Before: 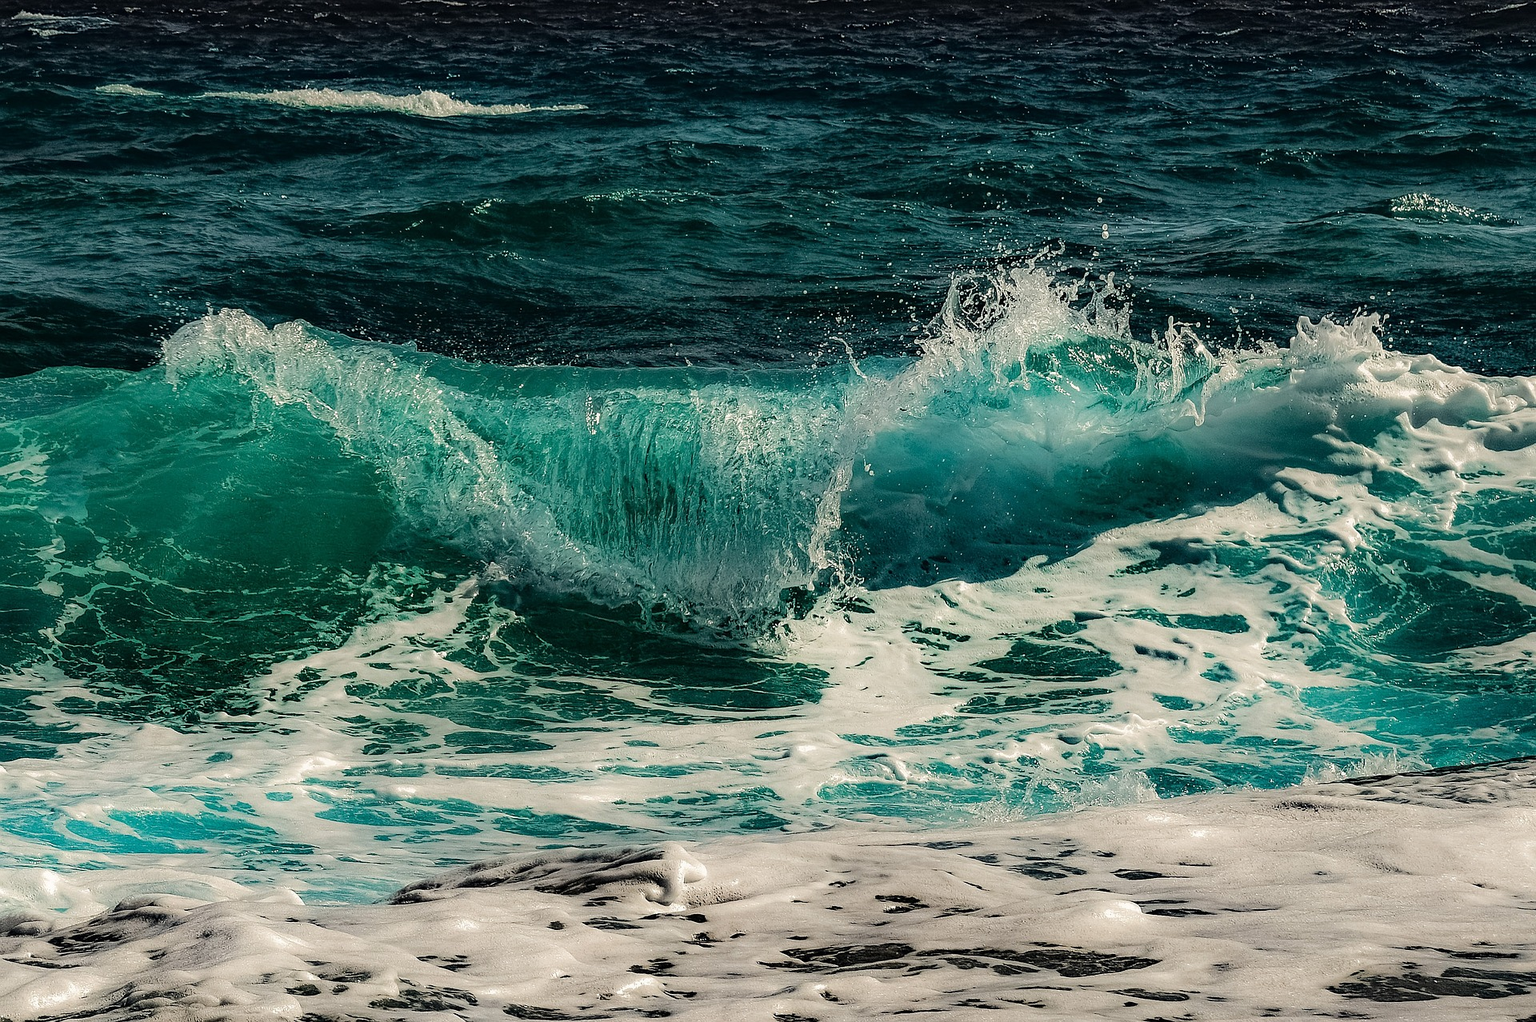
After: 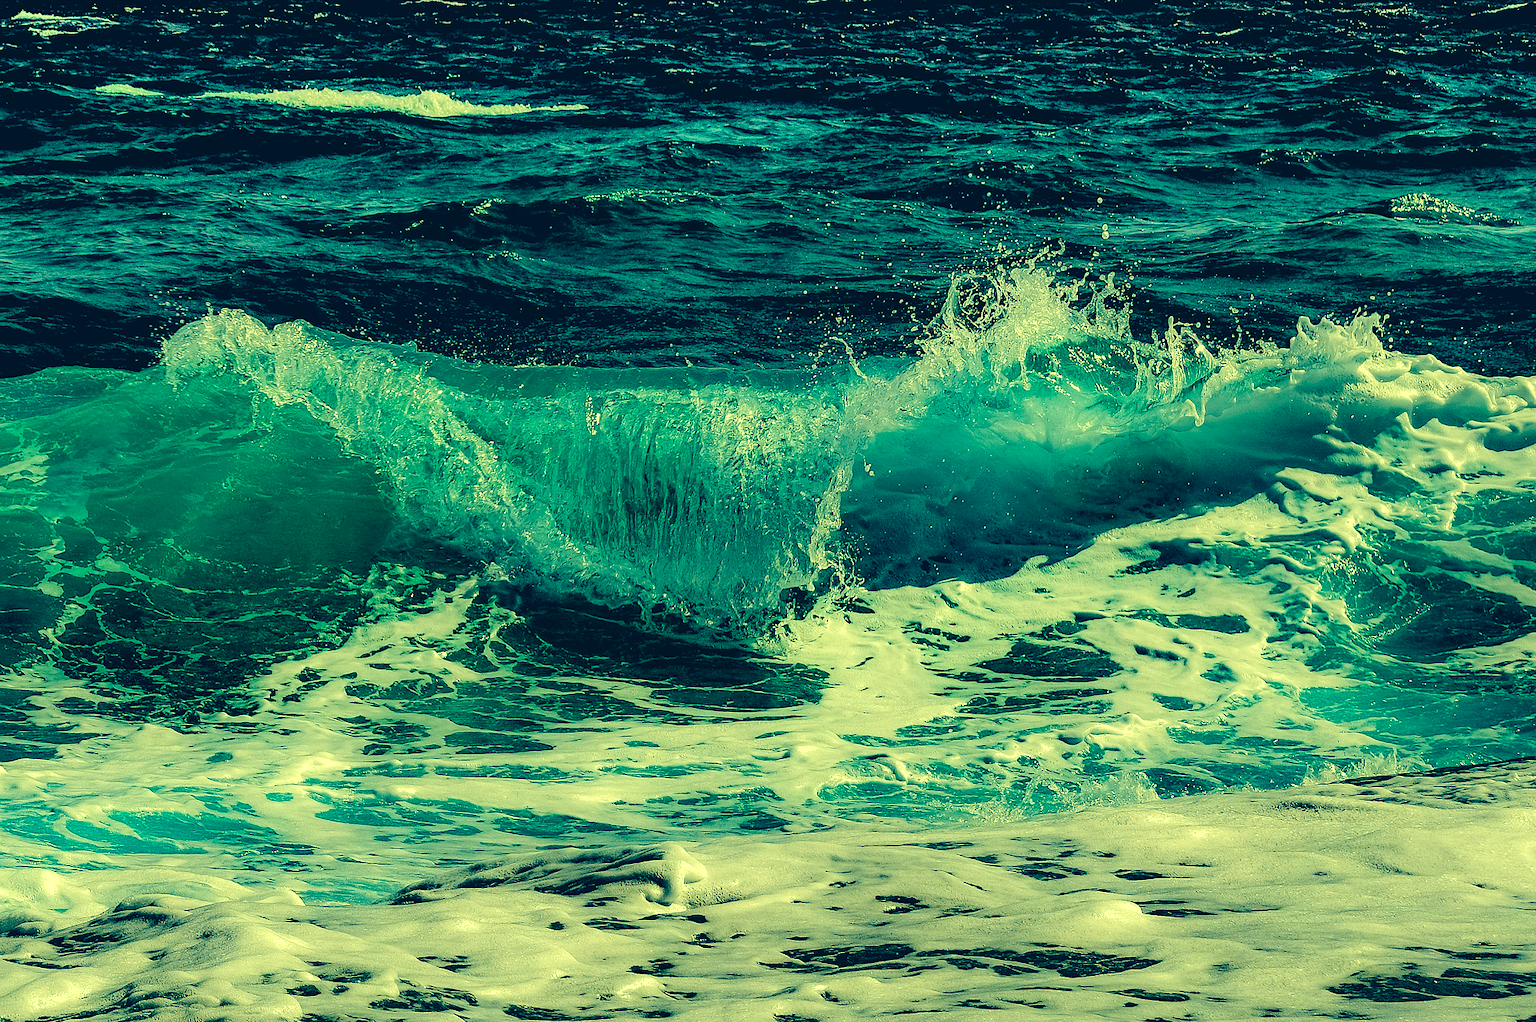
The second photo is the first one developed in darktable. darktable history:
shadows and highlights: shadows 49, highlights -41, soften with gaussian
color correction: highlights a* -15.58, highlights b* 40, shadows a* -40, shadows b* -26.18
rgb levels: levels [[0.01, 0.419, 0.839], [0, 0.5, 1], [0, 0.5, 1]]
